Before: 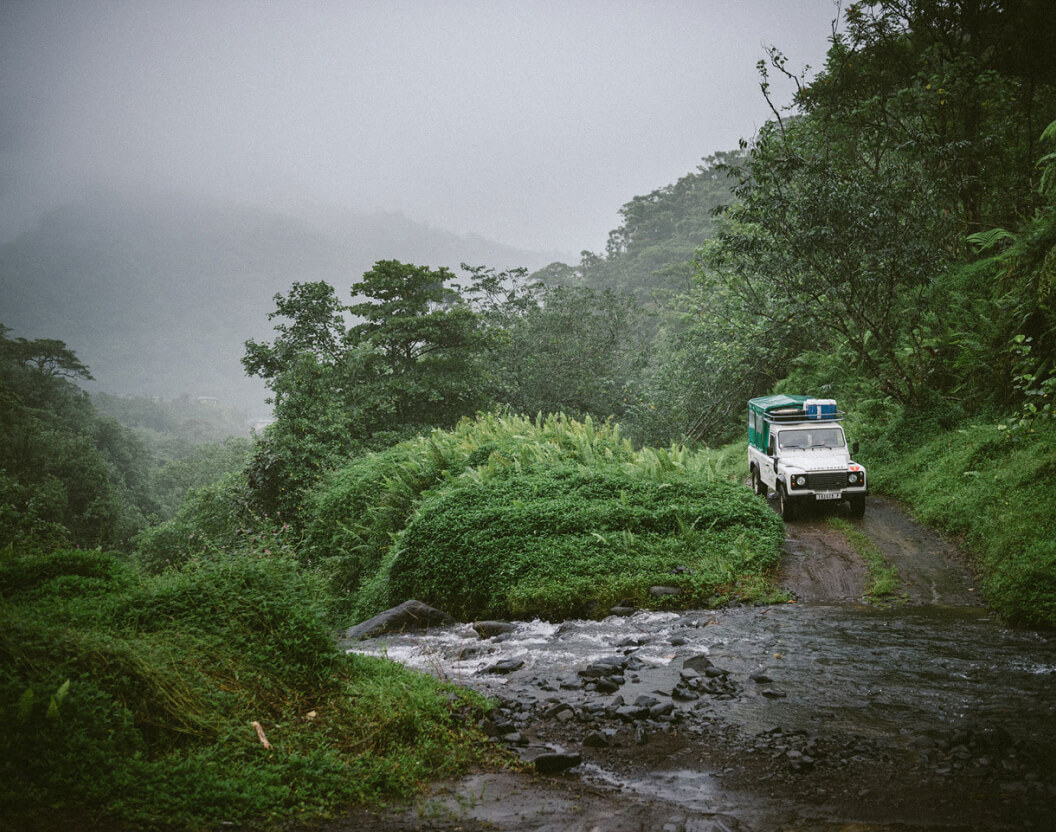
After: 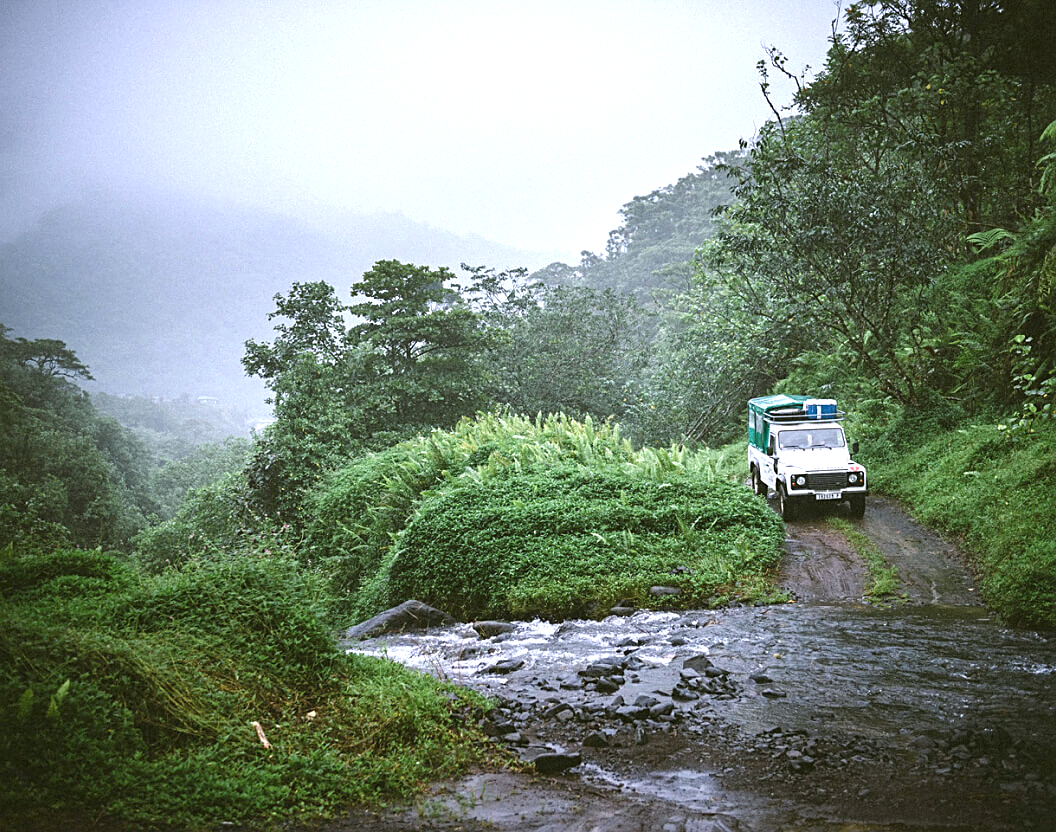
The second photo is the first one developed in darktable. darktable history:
white balance: red 0.967, blue 1.119, emerald 0.756
tone equalizer: on, module defaults
exposure: black level correction 0, exposure 0.877 EV, compensate exposure bias true, compensate highlight preservation false
sharpen: on, module defaults
